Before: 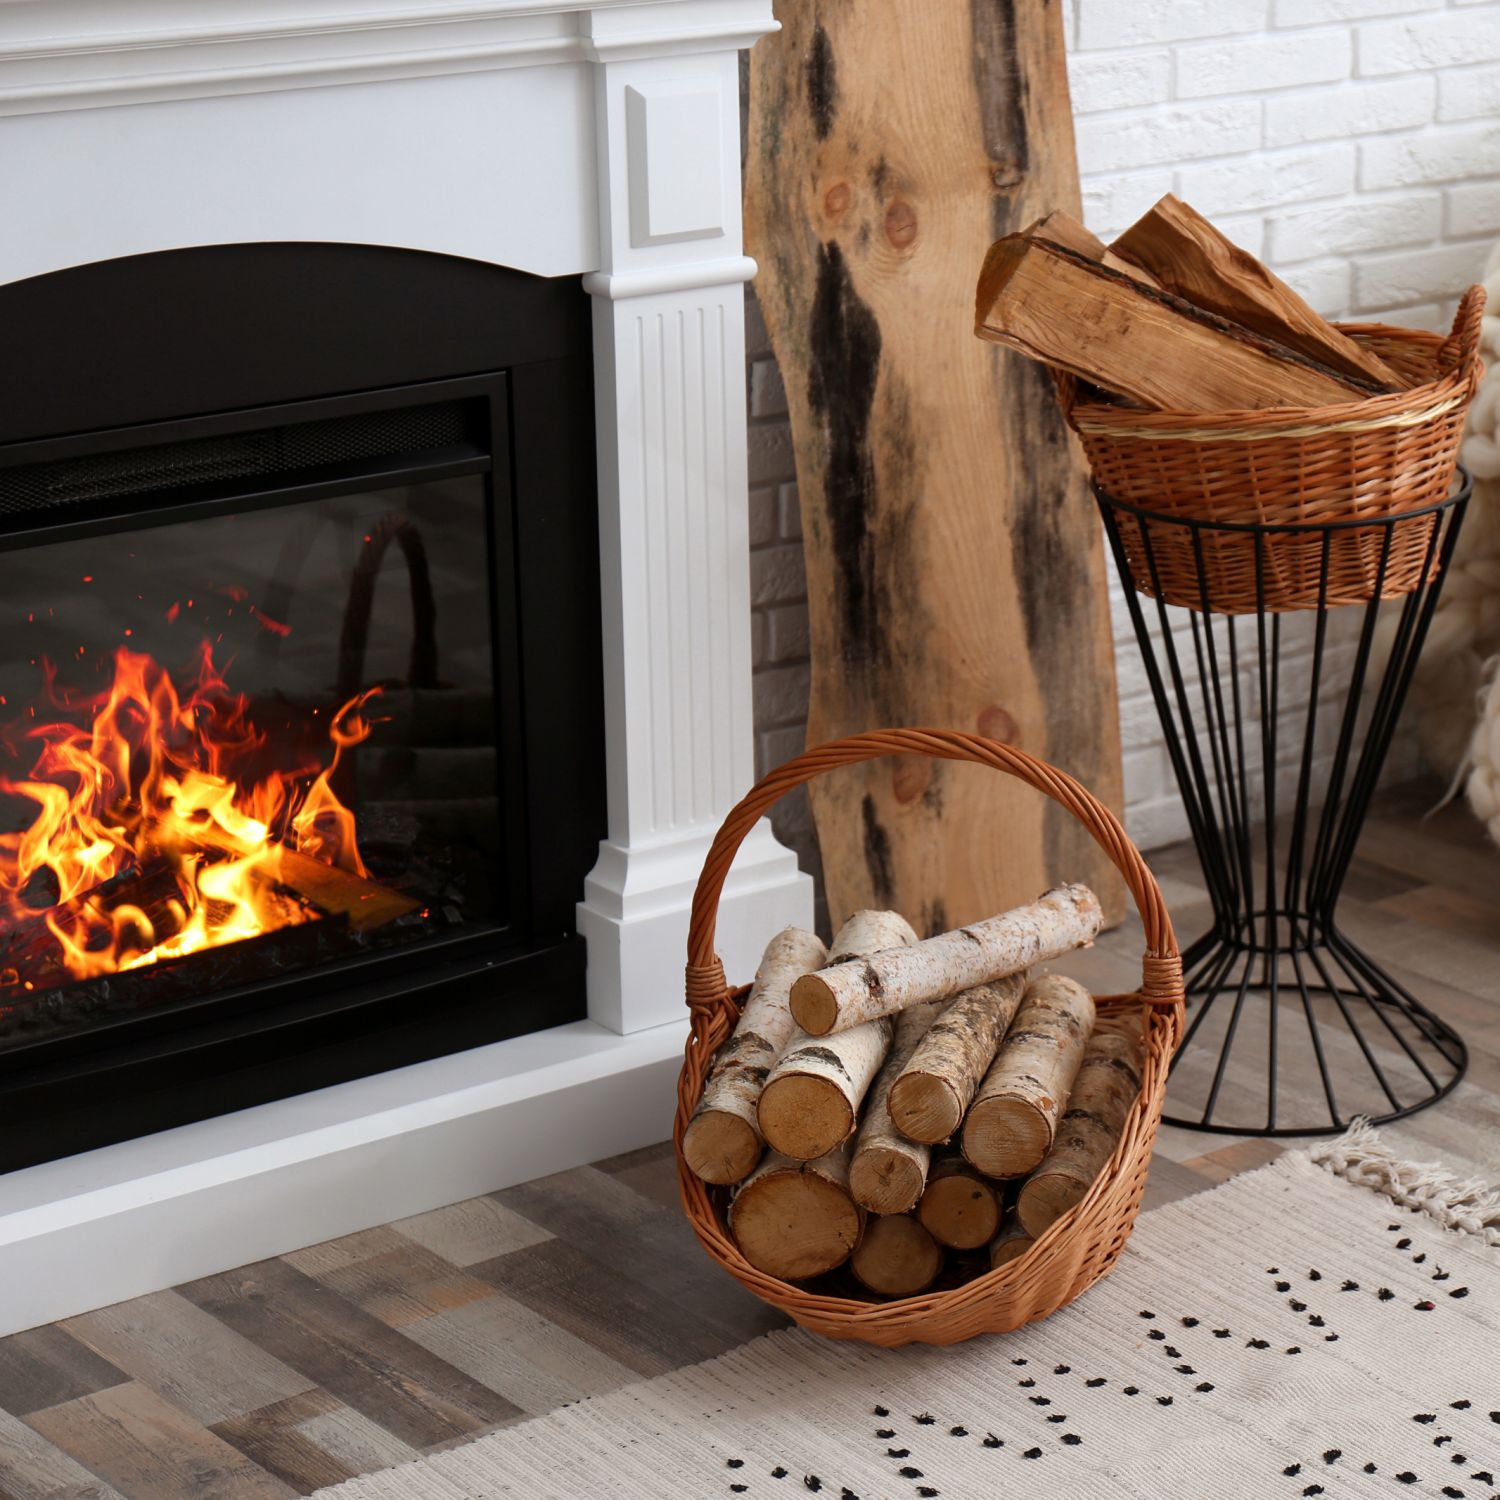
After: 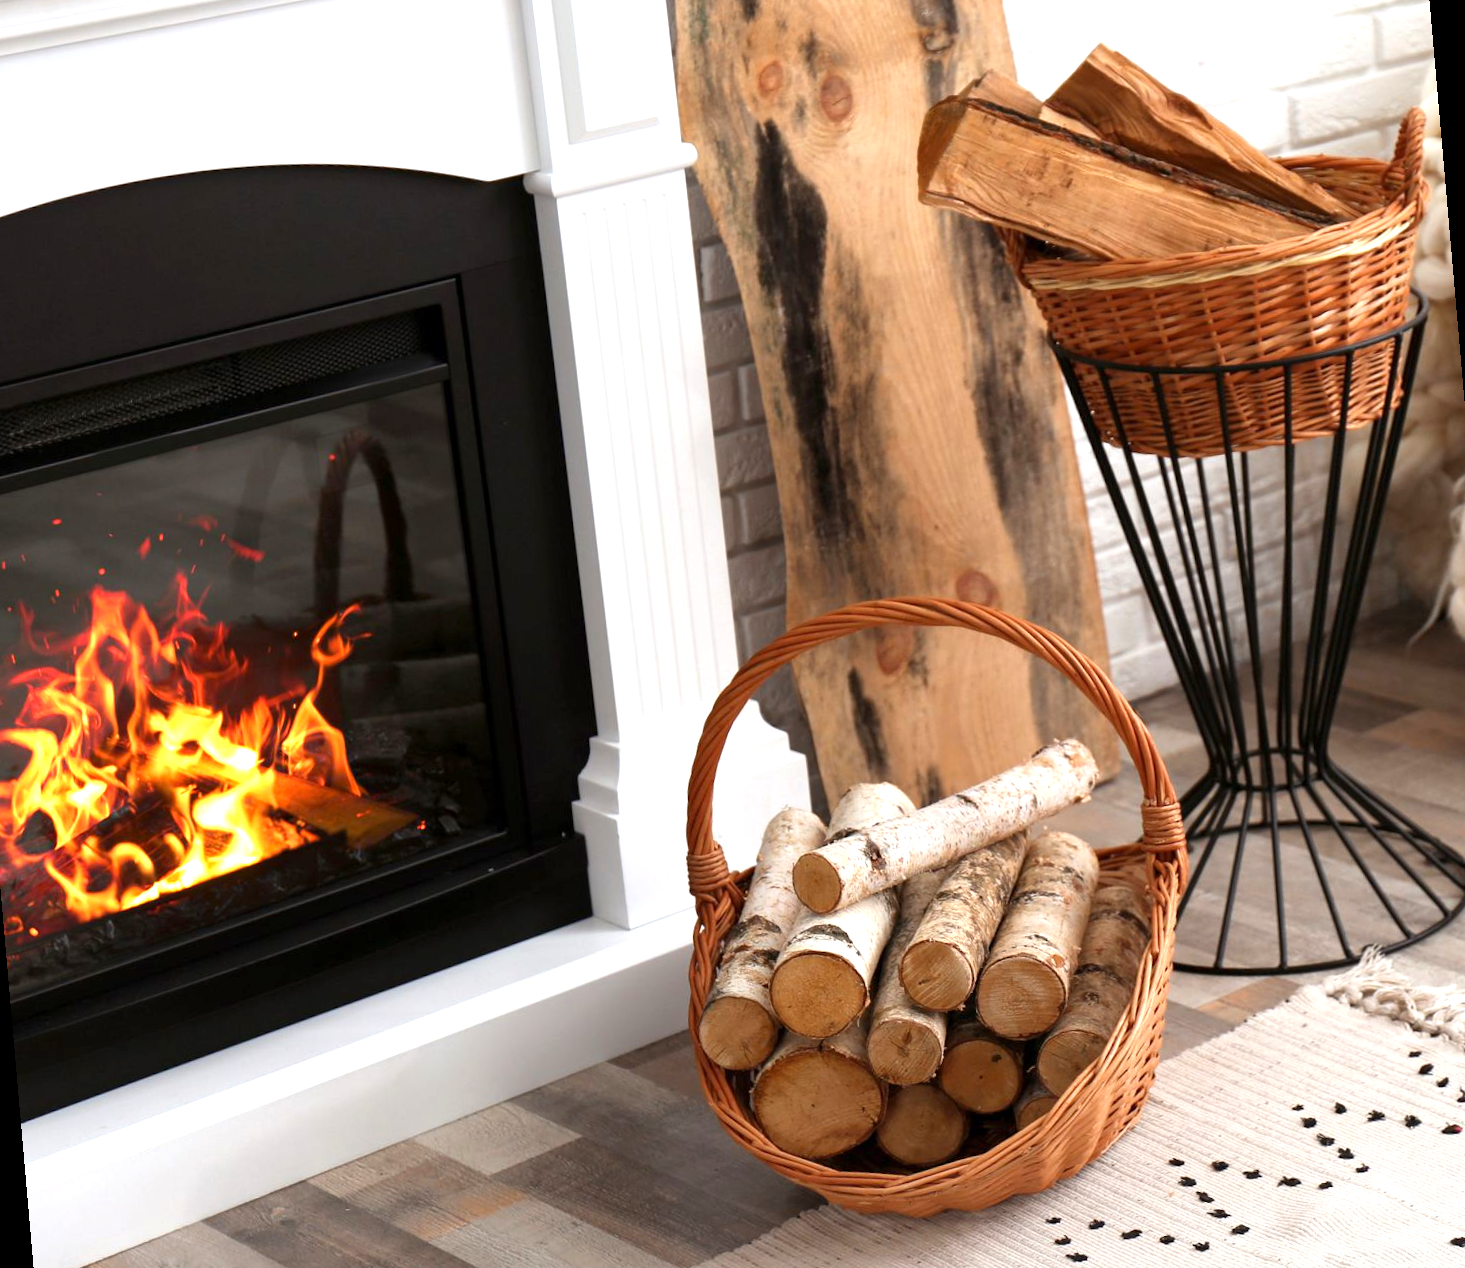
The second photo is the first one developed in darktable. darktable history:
exposure: exposure 0.921 EV, compensate highlight preservation false
rotate and perspective: rotation -5°, crop left 0.05, crop right 0.952, crop top 0.11, crop bottom 0.89
